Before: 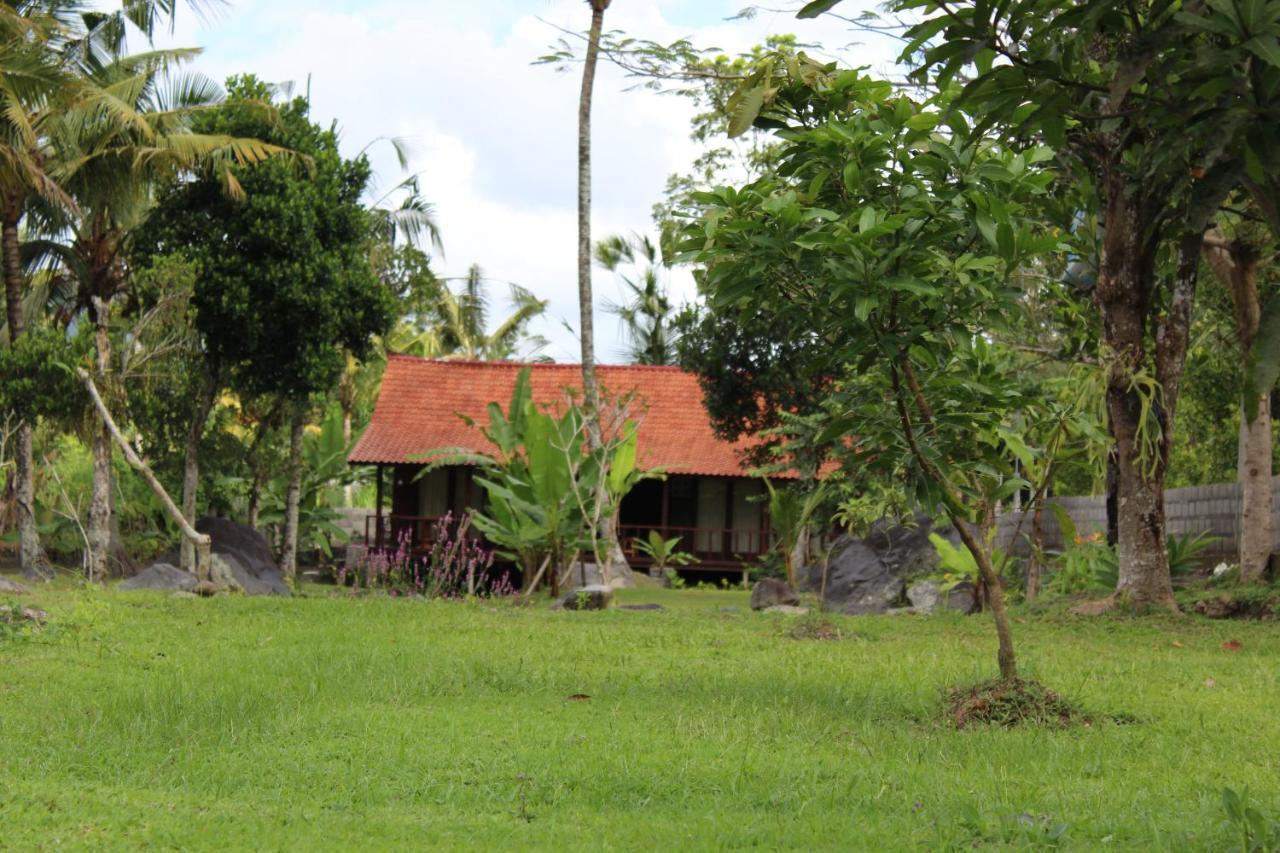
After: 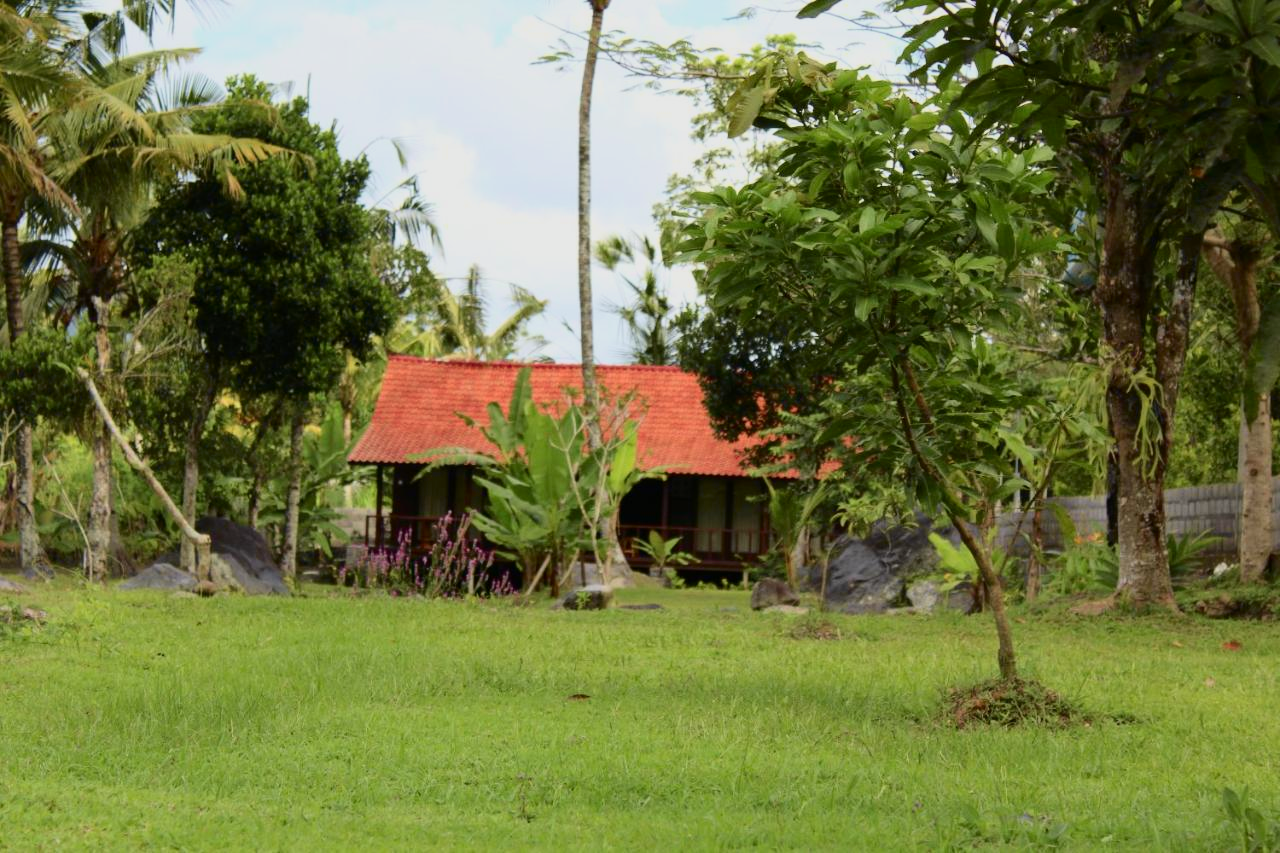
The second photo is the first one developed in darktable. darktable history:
tone curve: curves: ch0 [(0, 0) (0.091, 0.066) (0.184, 0.16) (0.491, 0.519) (0.748, 0.765) (1, 0.919)]; ch1 [(0, 0) (0.179, 0.173) (0.322, 0.32) (0.424, 0.424) (0.502, 0.5) (0.56, 0.575) (0.631, 0.675) (0.777, 0.806) (1, 1)]; ch2 [(0, 0) (0.434, 0.447) (0.497, 0.498) (0.539, 0.566) (0.676, 0.691) (1, 1)], color space Lab, independent channels, preserve colors none
